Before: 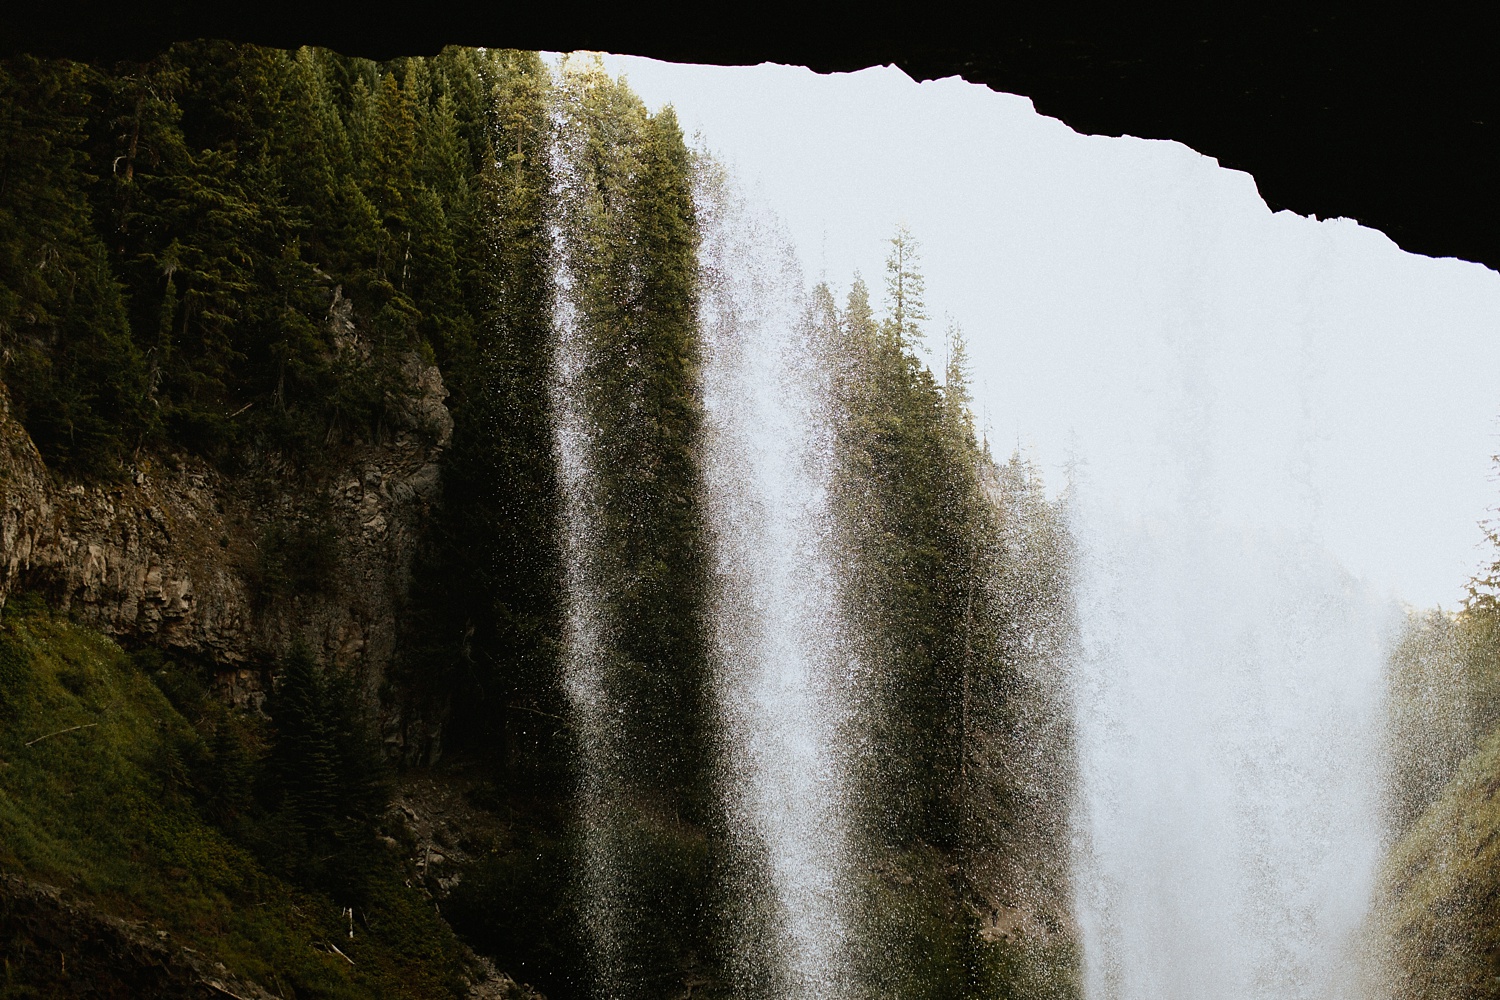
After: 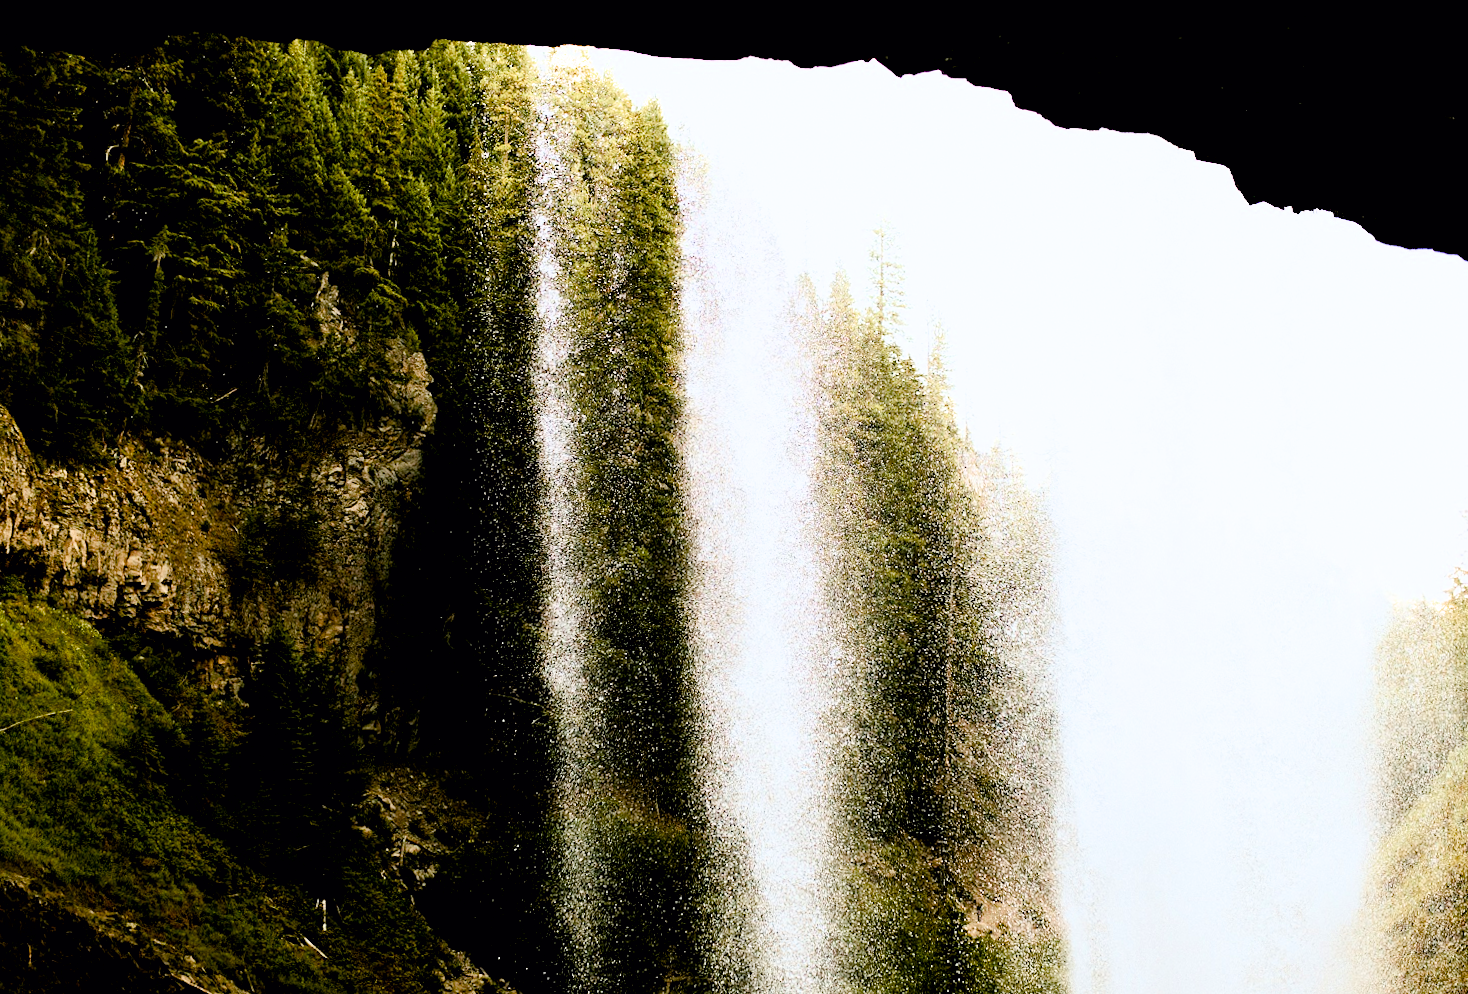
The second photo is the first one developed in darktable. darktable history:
rotate and perspective: rotation 0.226°, lens shift (vertical) -0.042, crop left 0.023, crop right 0.982, crop top 0.006, crop bottom 0.994
filmic rgb: black relative exposure -7.65 EV, white relative exposure 4.56 EV, hardness 3.61, color science v6 (2022)
color balance rgb: shadows lift › luminance -9.41%, highlights gain › luminance 17.6%, global offset › luminance -1.45%, perceptual saturation grading › highlights -17.77%, perceptual saturation grading › mid-tones 33.1%, perceptual saturation grading › shadows 50.52%, global vibrance 24.22%
exposure: black level correction 0.001, exposure 1.84 EV, compensate highlight preservation false
